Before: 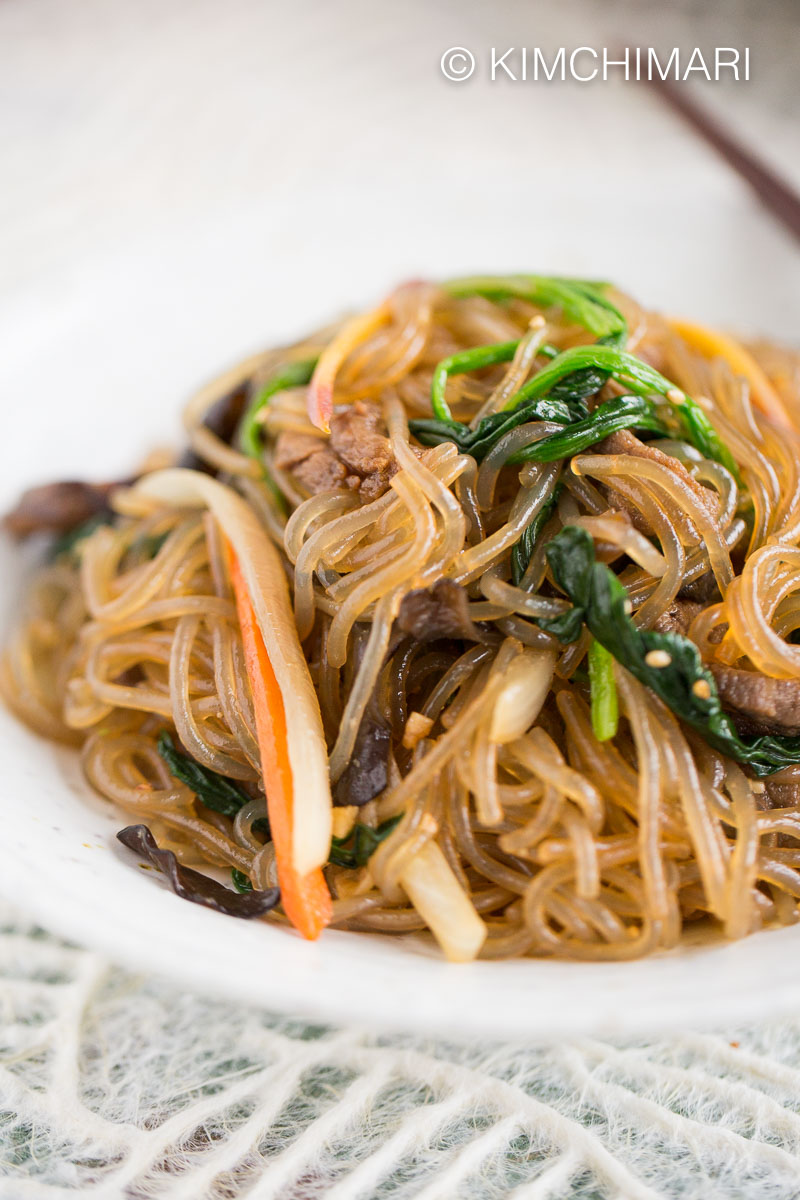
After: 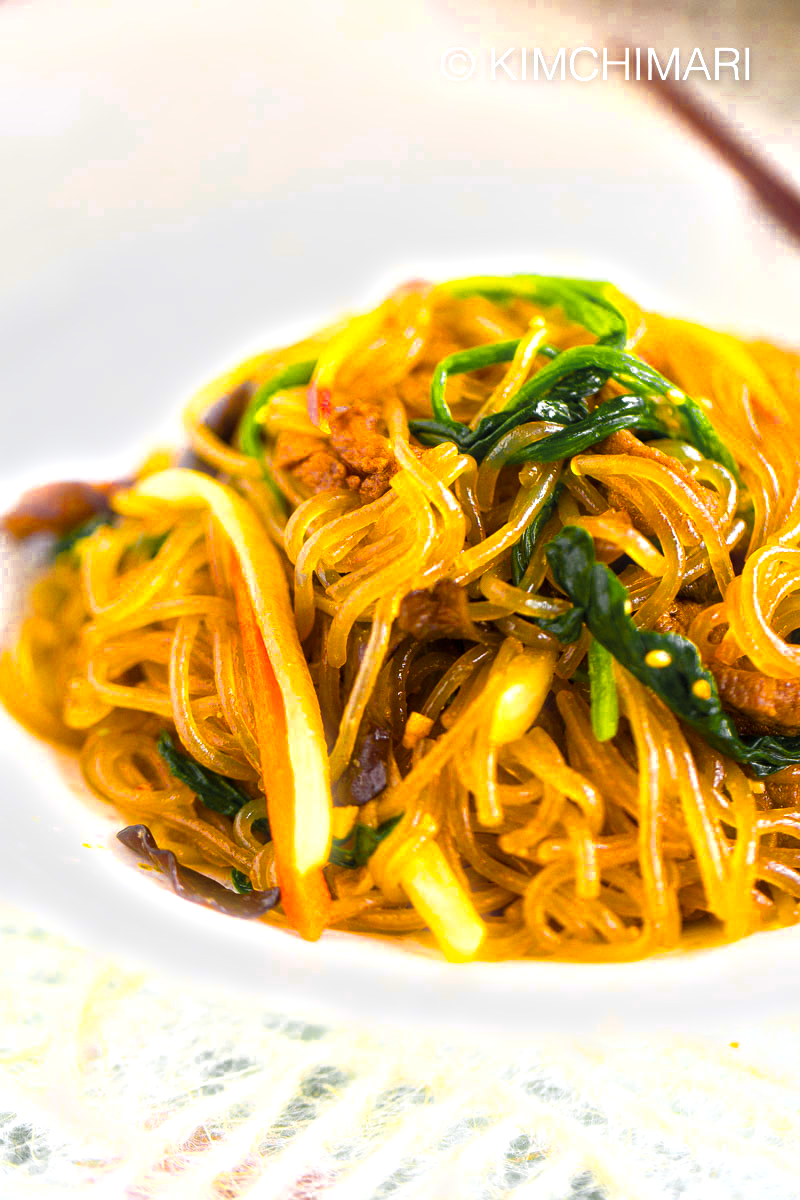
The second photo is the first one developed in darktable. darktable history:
color balance rgb: linear chroma grading › global chroma 42%, perceptual saturation grading › global saturation 42%, perceptual brilliance grading › global brilliance 25%, global vibrance 33%
color zones: curves: ch0 [(0.035, 0.242) (0.25, 0.5) (0.384, 0.214) (0.488, 0.255) (0.75, 0.5)]; ch1 [(0.063, 0.379) (0.25, 0.5) (0.354, 0.201) (0.489, 0.085) (0.729, 0.271)]; ch2 [(0.25, 0.5) (0.38, 0.517) (0.442, 0.51) (0.735, 0.456)]
bloom: size 3%, threshold 100%, strength 0%
